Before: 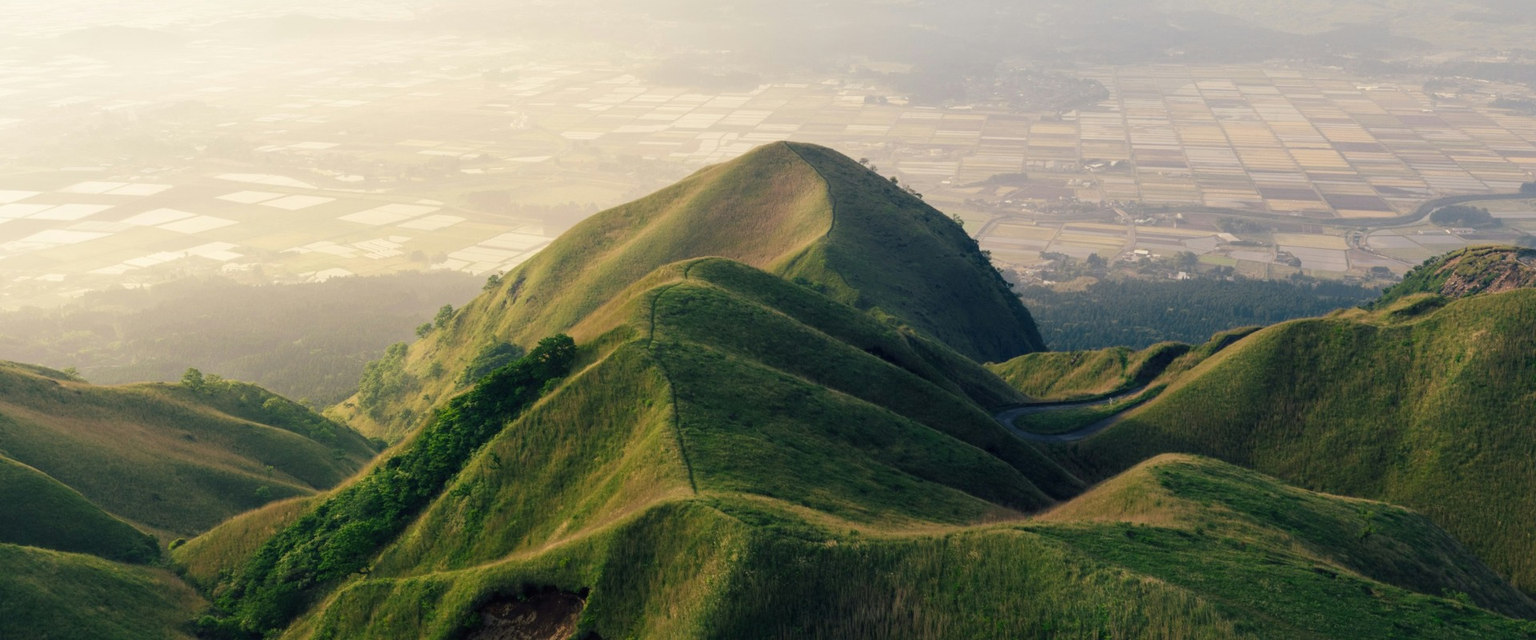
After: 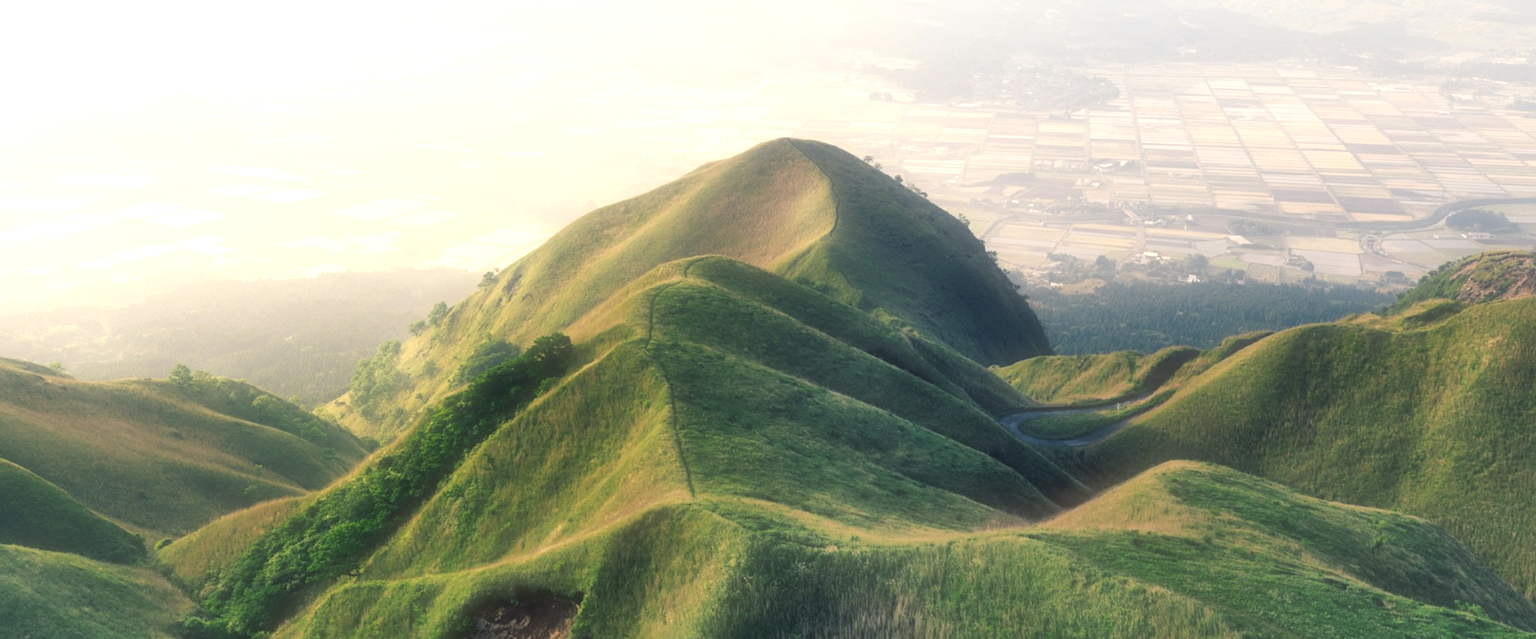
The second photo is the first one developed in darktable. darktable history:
shadows and highlights: shadows 75, highlights -25, soften with gaussian
exposure: exposure 0.781 EV, compensate highlight preservation false
crop and rotate: angle -0.5°
soften: size 60.24%, saturation 65.46%, brightness 0.506 EV, mix 25.7%
